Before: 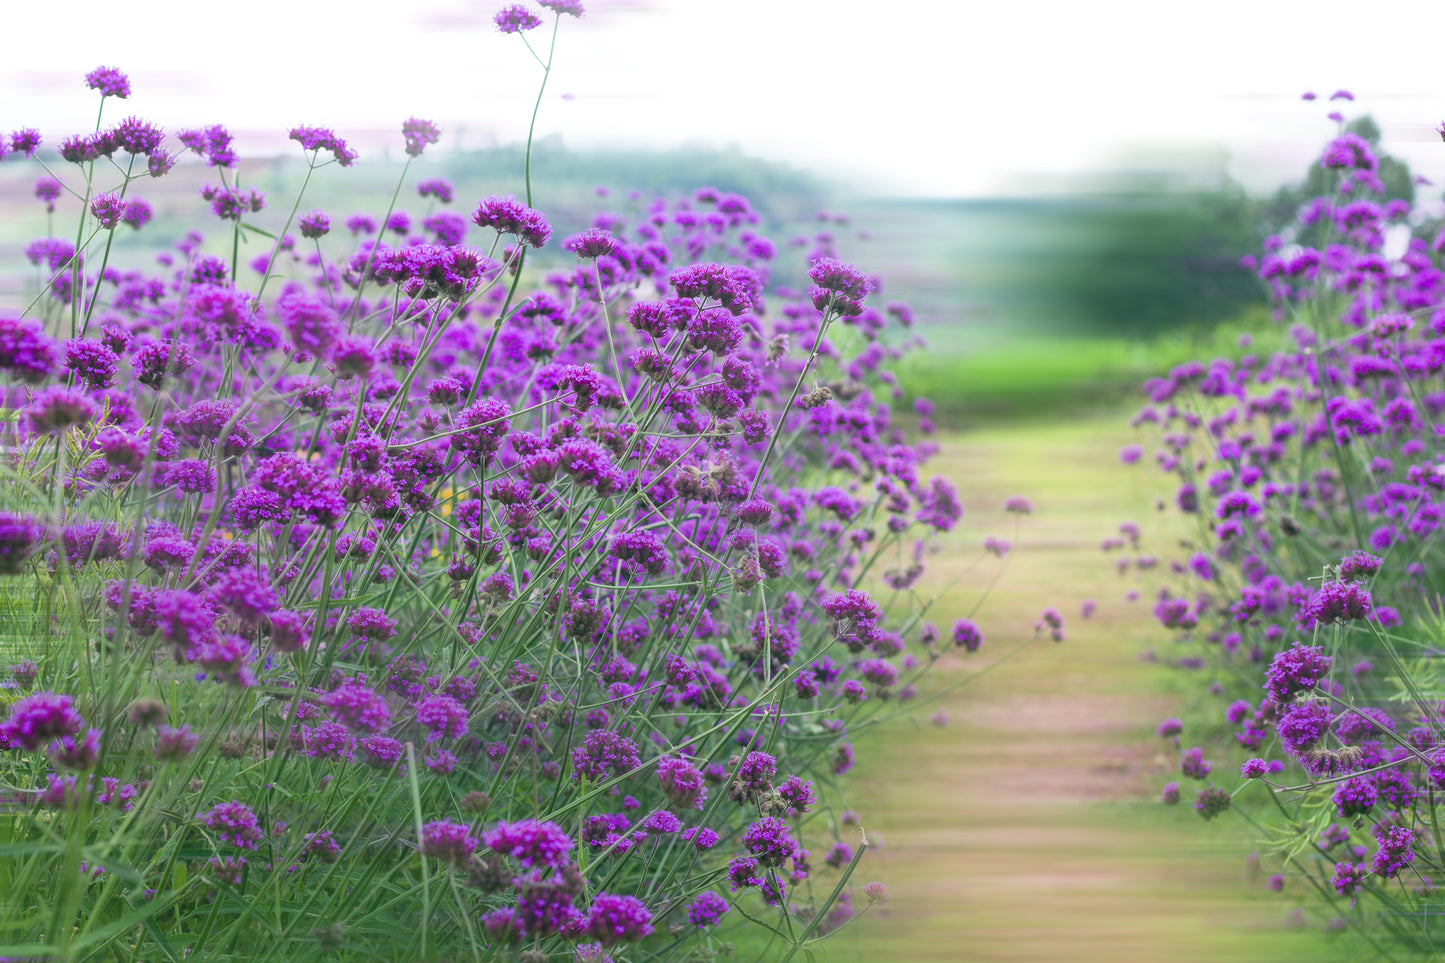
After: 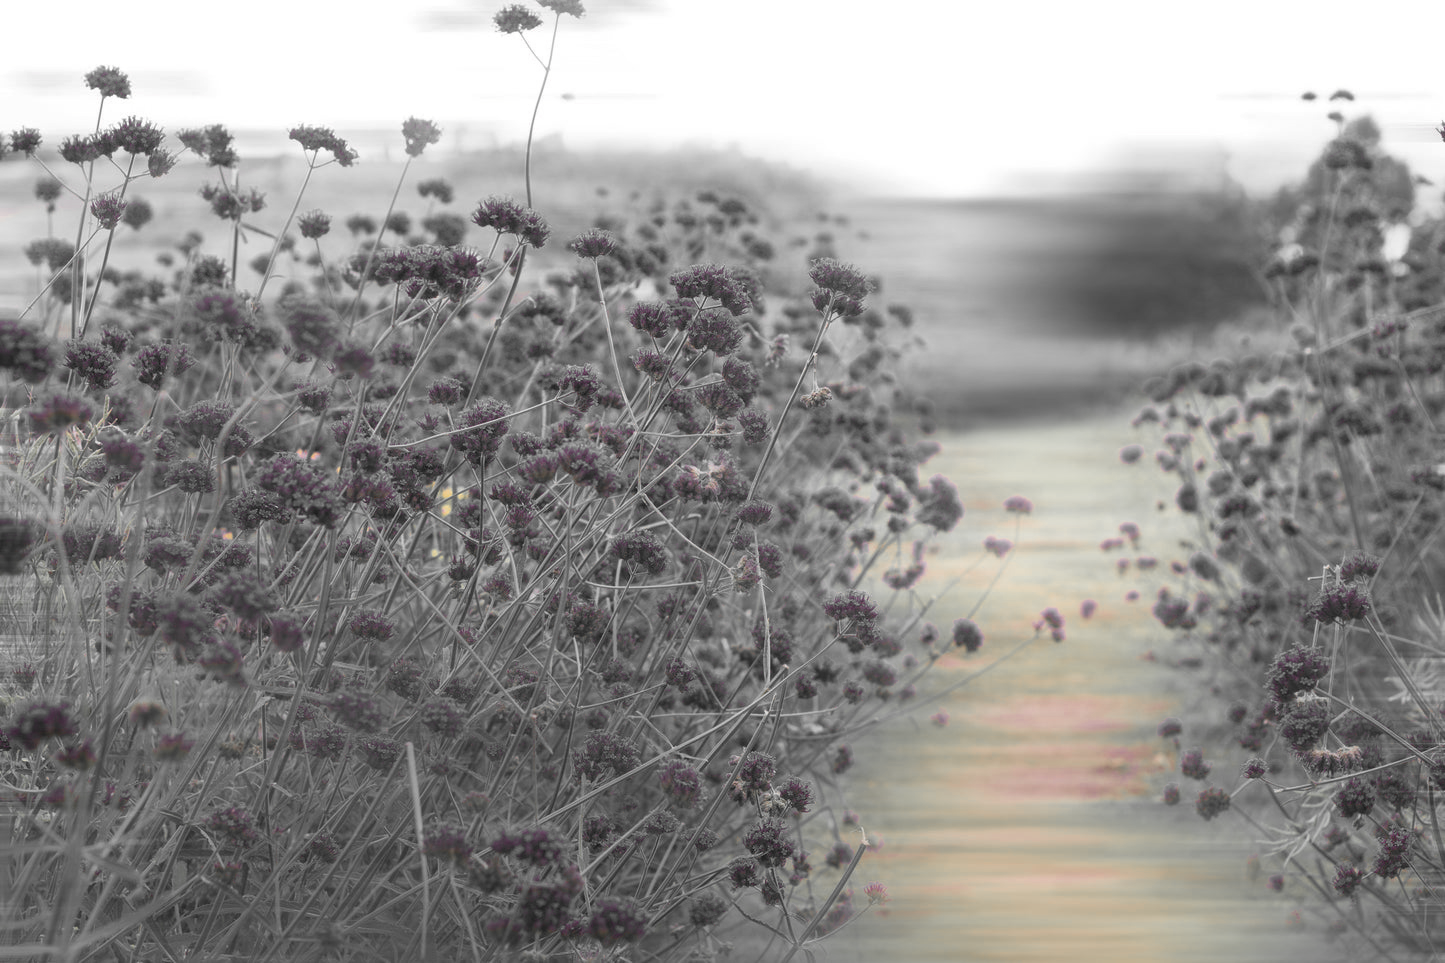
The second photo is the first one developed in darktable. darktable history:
haze removal: compatibility mode true, adaptive false
color zones: curves: ch0 [(0, 0.447) (0.184, 0.543) (0.323, 0.476) (0.429, 0.445) (0.571, 0.443) (0.714, 0.451) (0.857, 0.452) (1, 0.447)]; ch1 [(0, 0.464) (0.176, 0.46) (0.287, 0.177) (0.429, 0.002) (0.571, 0) (0.714, 0) (0.857, 0) (1, 0.464)], mix 20%
